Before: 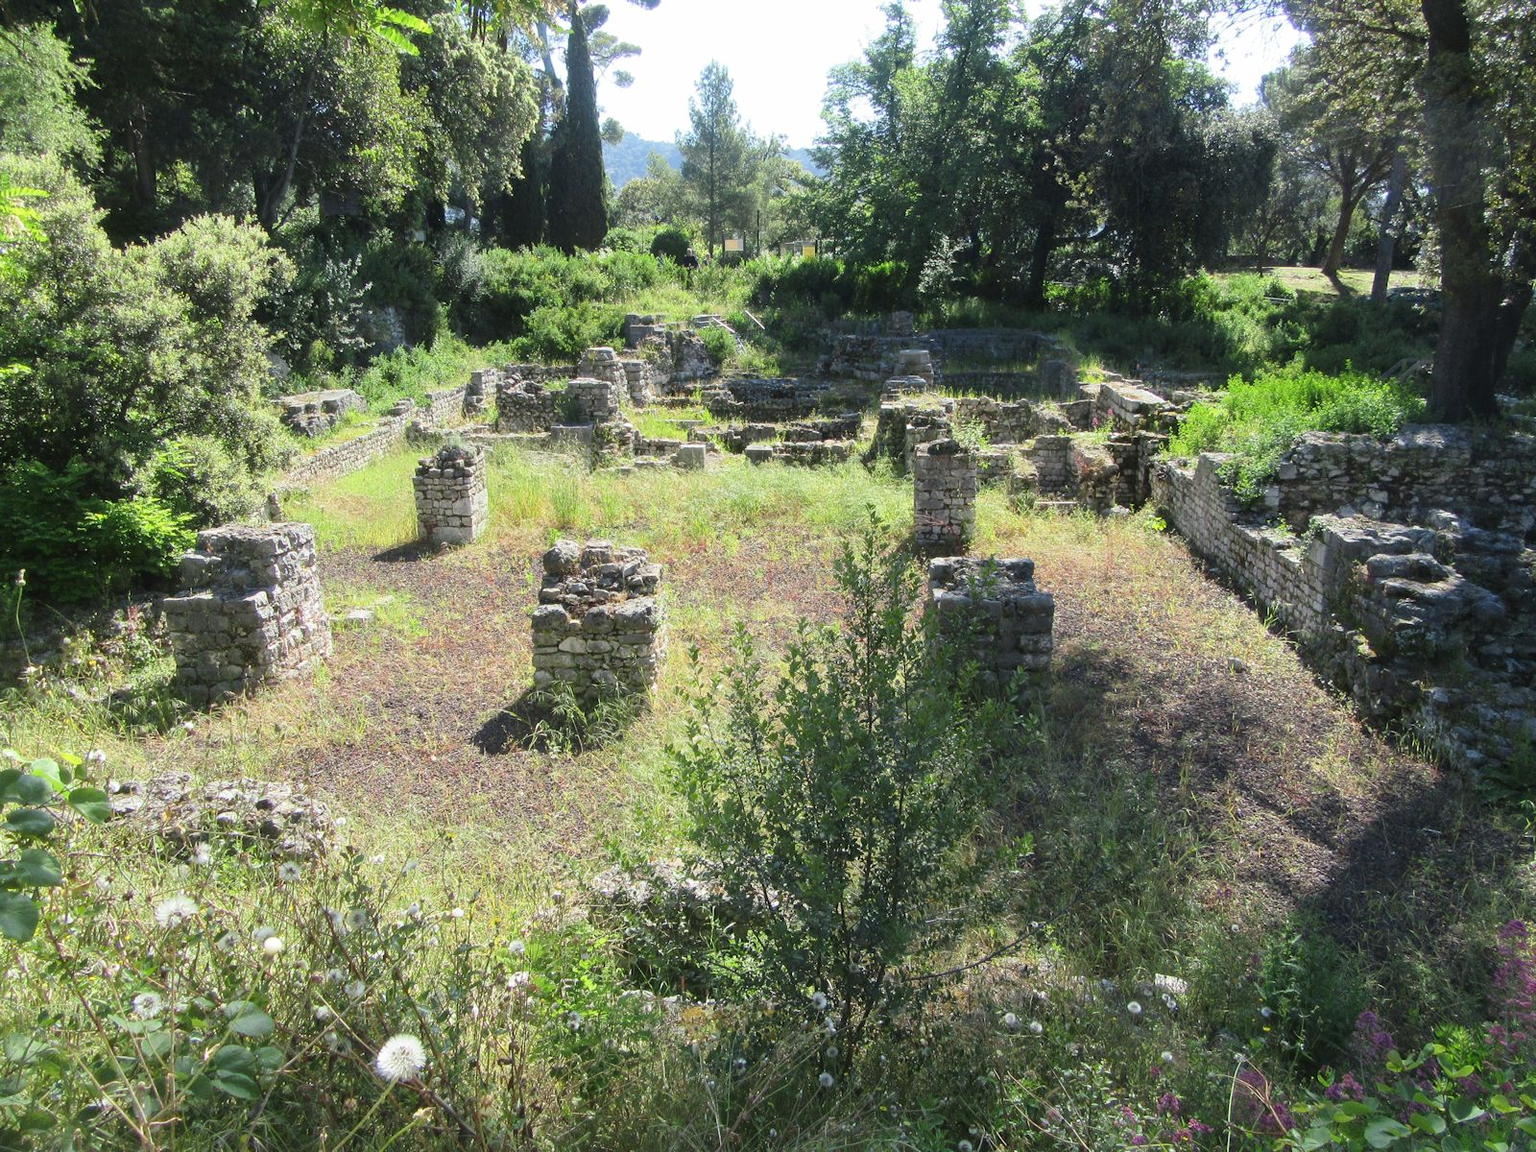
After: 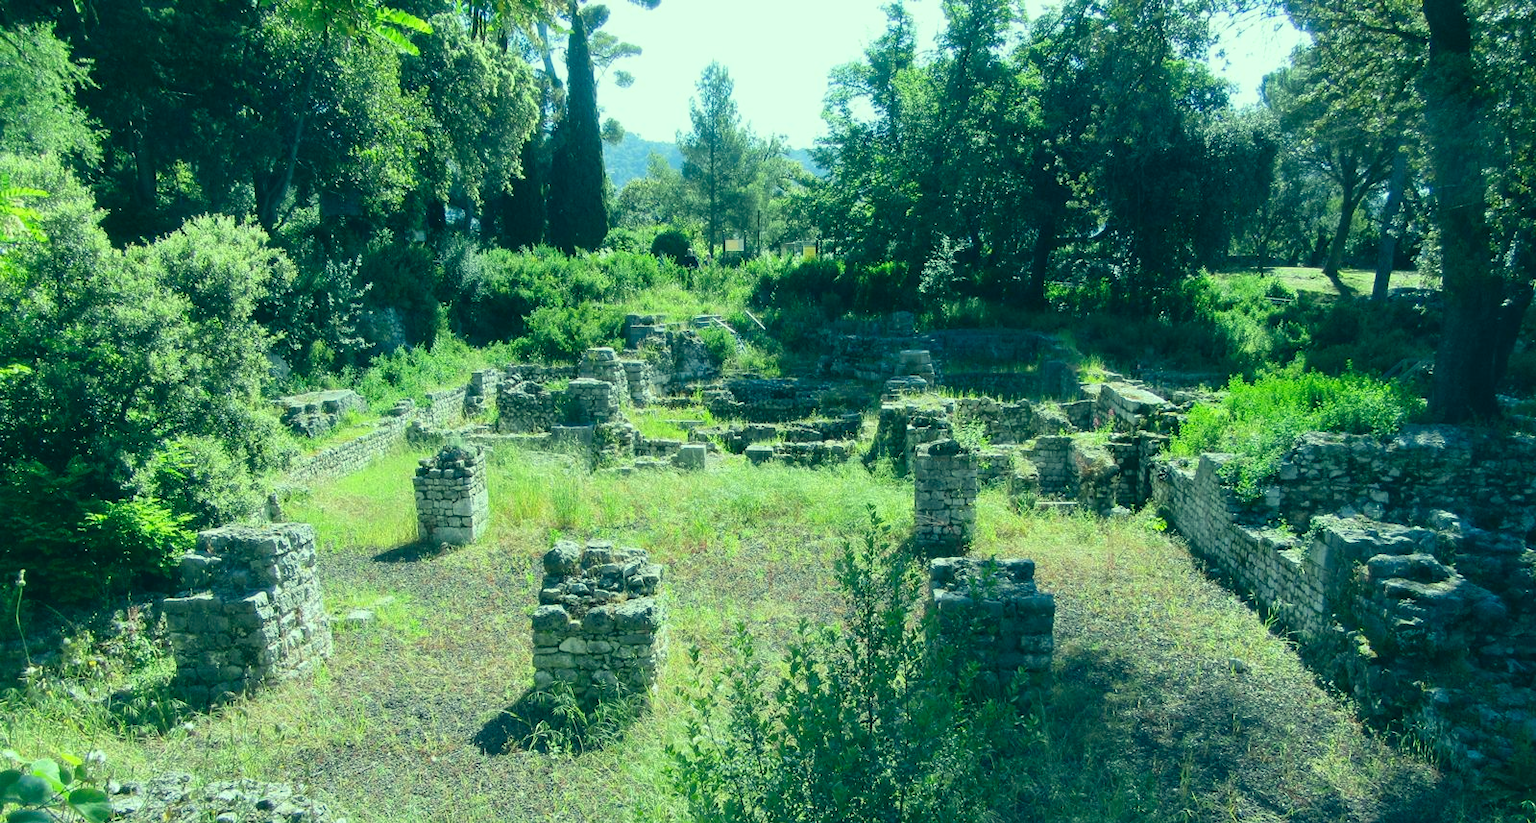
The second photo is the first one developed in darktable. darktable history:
crop: right 0%, bottom 28.521%
color correction: highlights a* -19.31, highlights b* 9.8, shadows a* -20.67, shadows b* -10.38
